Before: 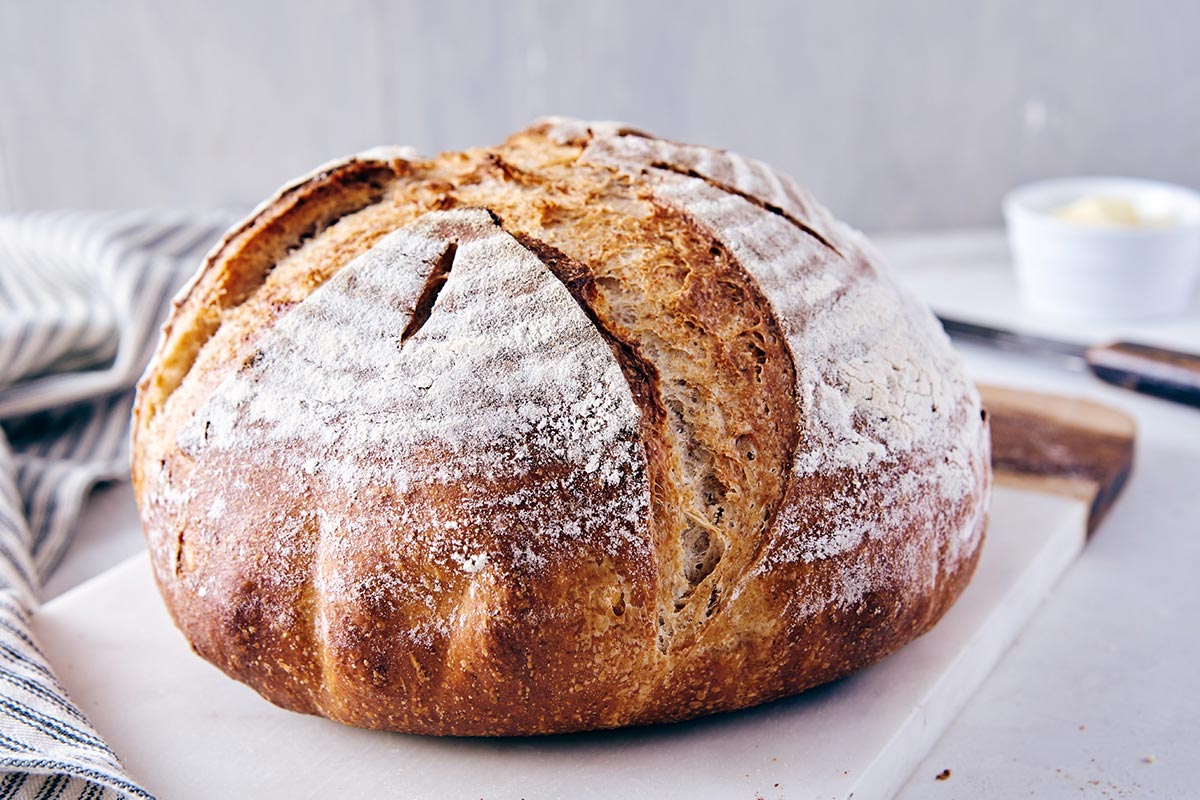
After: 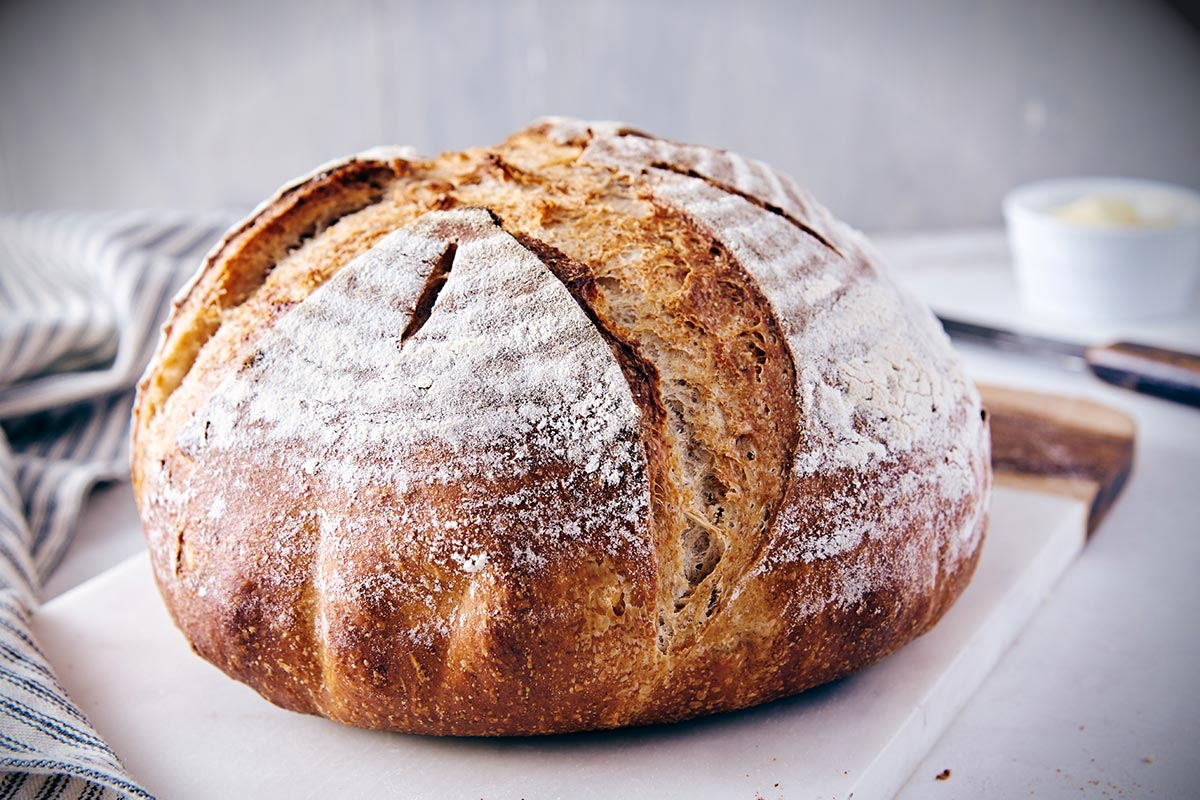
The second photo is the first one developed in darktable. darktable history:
vignetting: fall-off start 89.31%, fall-off radius 44.34%, brightness -0.982, saturation 0.492, center (-0.035, 0.146), width/height ratio 1.157
